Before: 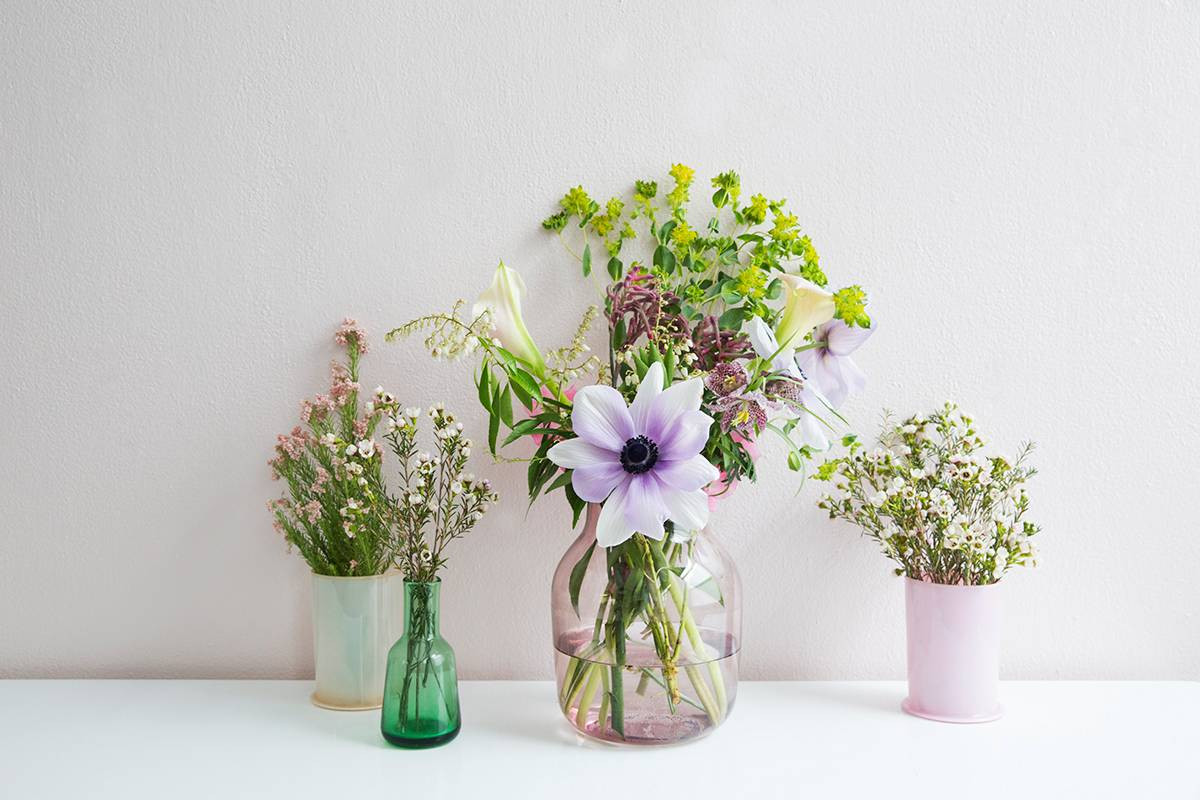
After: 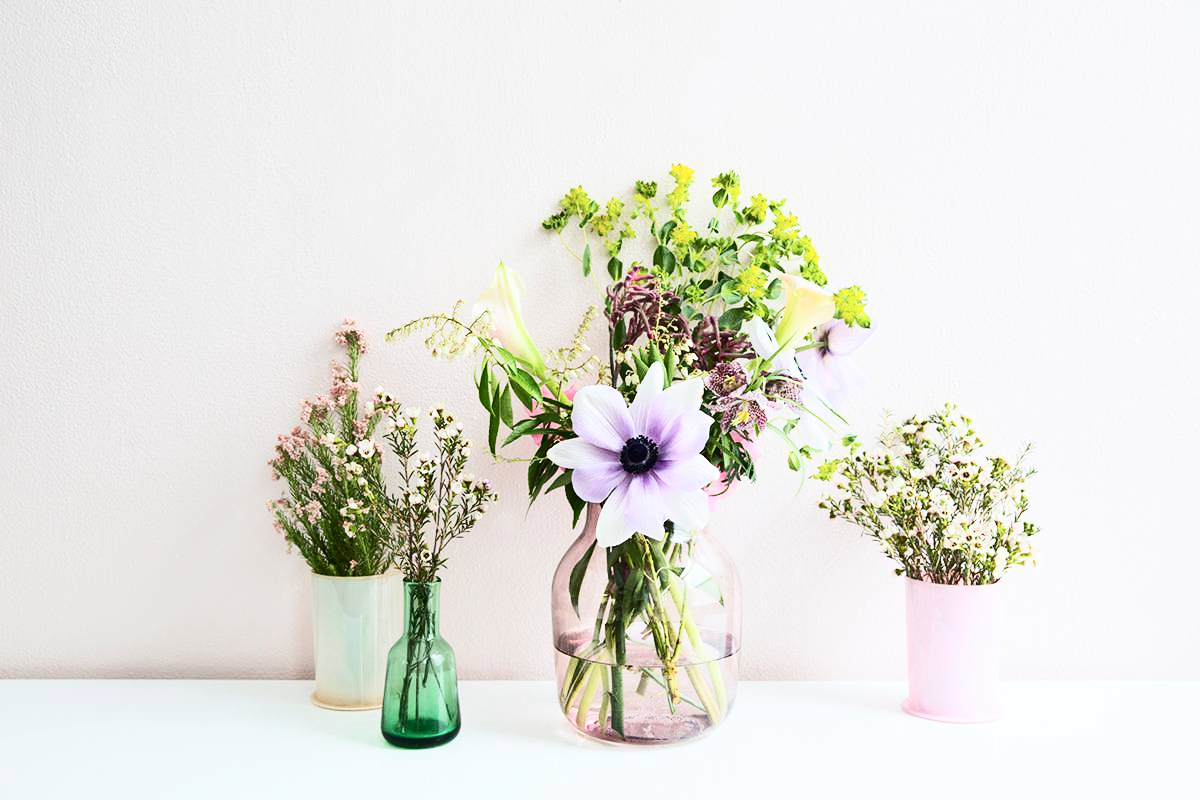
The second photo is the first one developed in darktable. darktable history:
contrast brightness saturation: contrast 0.386, brightness 0.097
